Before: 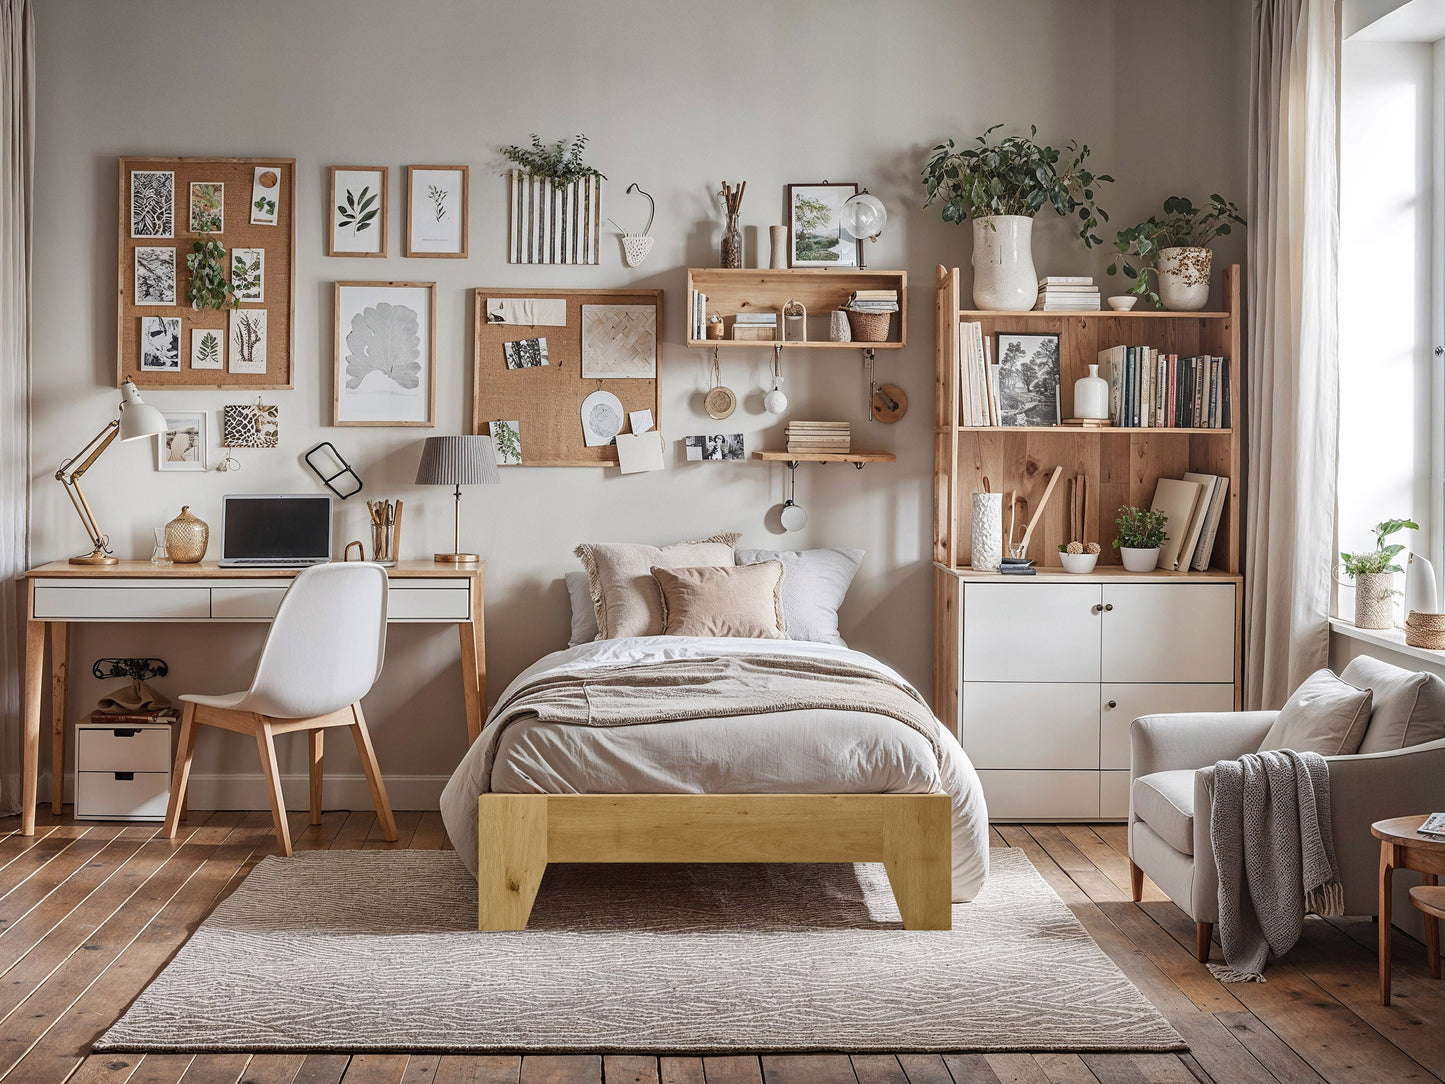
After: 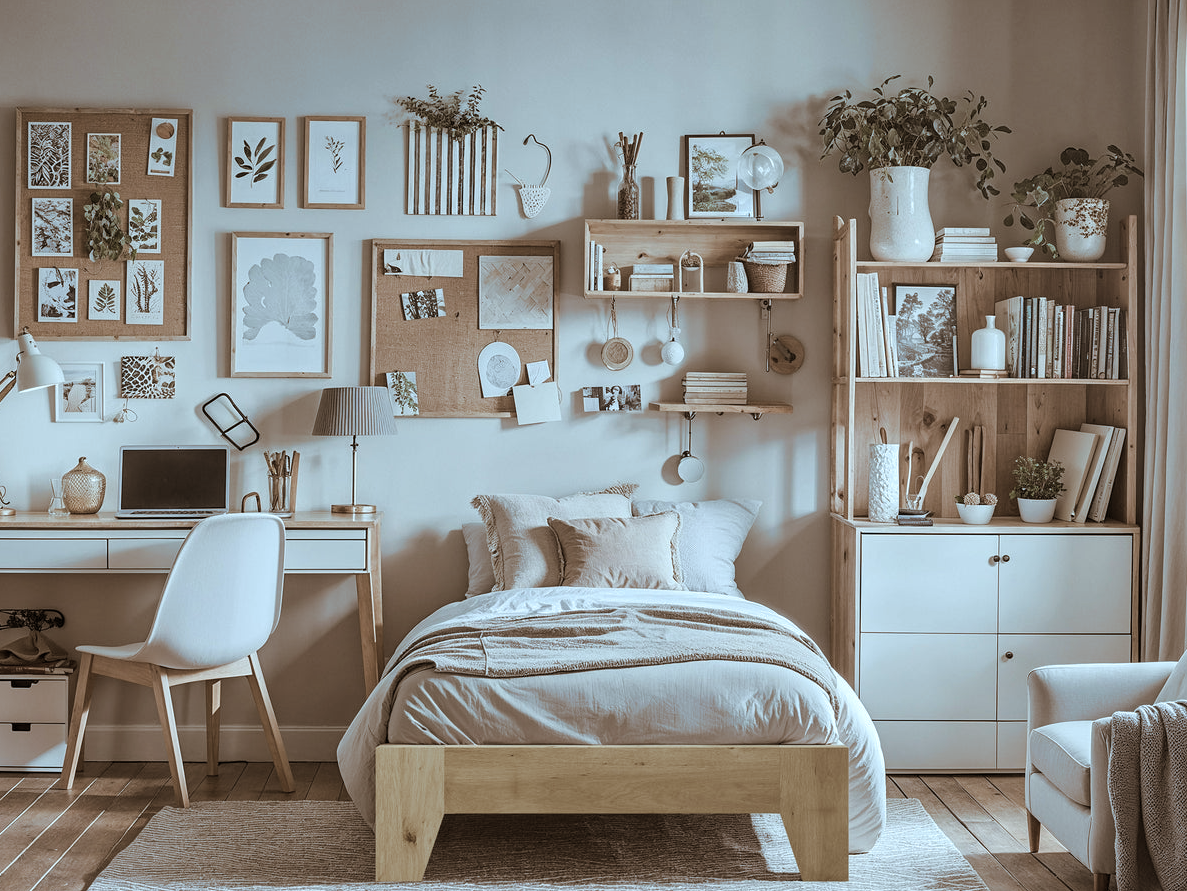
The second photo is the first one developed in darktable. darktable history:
crop and rotate: left 7.196%, top 4.574%, right 10.605%, bottom 13.178%
split-toning: shadows › hue 32.4°, shadows › saturation 0.51, highlights › hue 180°, highlights › saturation 0, balance -60.17, compress 55.19%
color correction: highlights a* -12.64, highlights b* -18.1, saturation 0.7
